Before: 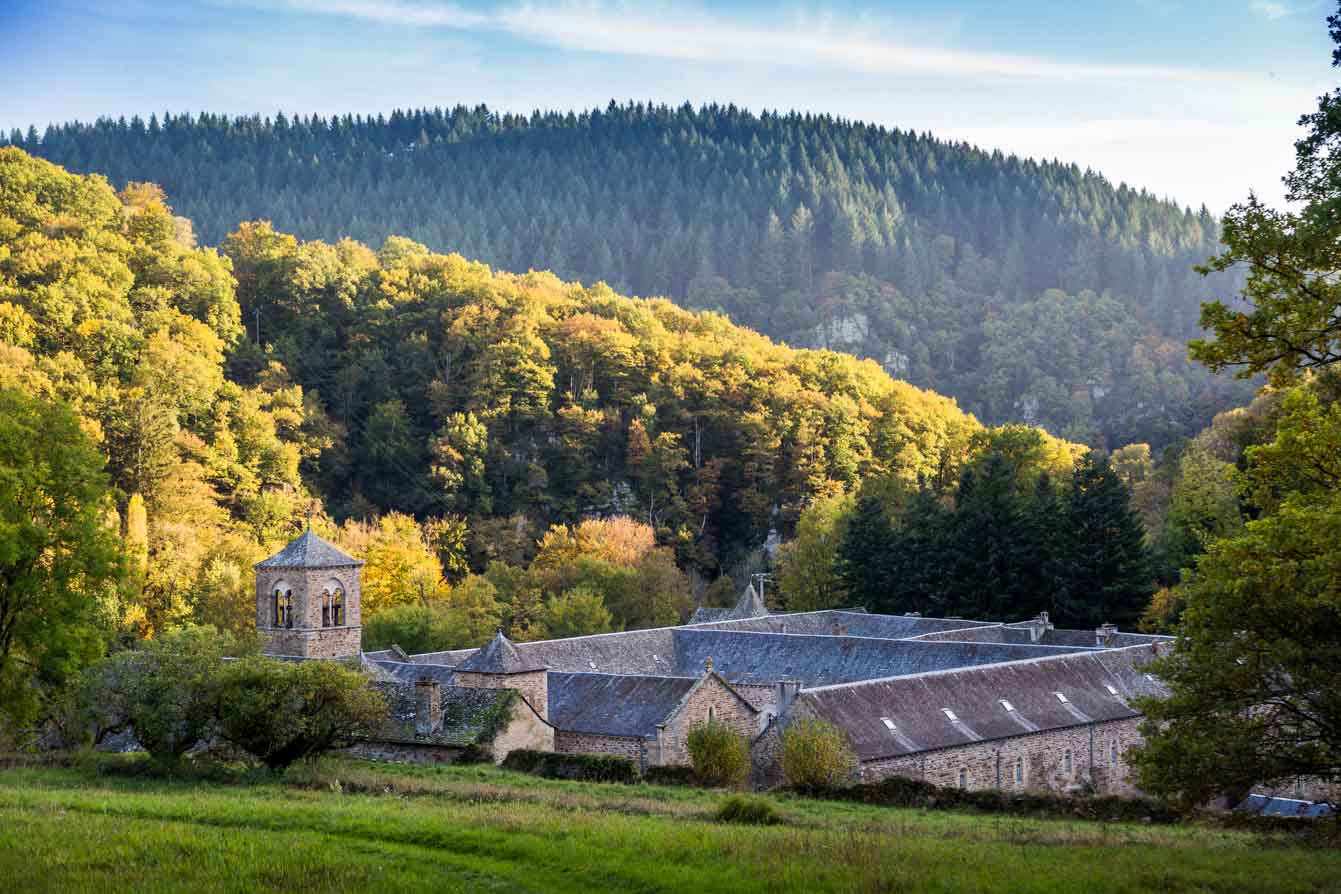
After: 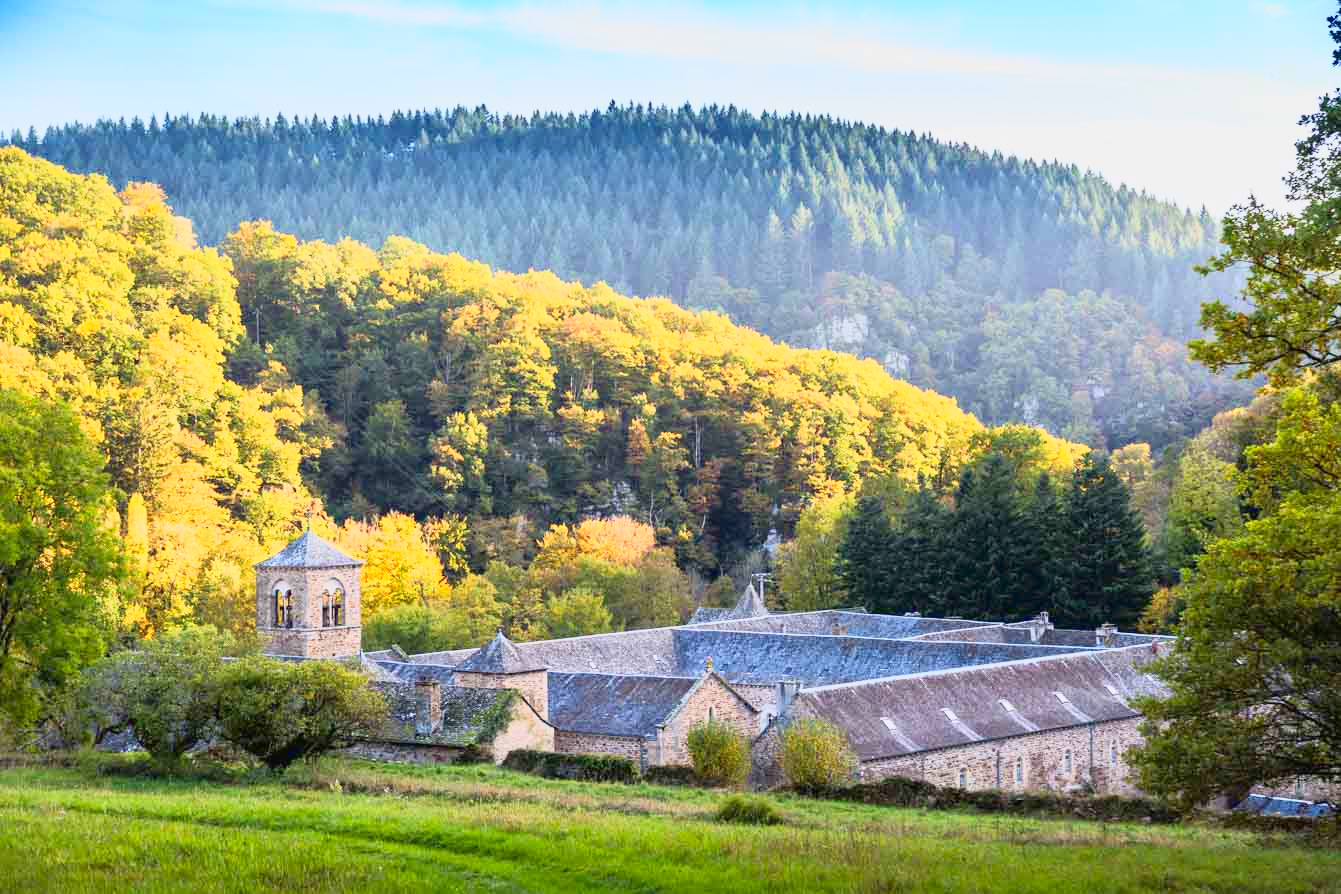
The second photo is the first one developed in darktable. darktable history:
rgb curve: curves: ch0 [(0, 0) (0.072, 0.166) (0.217, 0.293) (0.414, 0.42) (1, 1)], compensate middle gray true, preserve colors basic power
tone curve: curves: ch0 [(0, 0.026) (0.146, 0.158) (0.272, 0.34) (0.434, 0.625) (0.676, 0.871) (0.994, 0.955)], color space Lab, linked channels, preserve colors none
